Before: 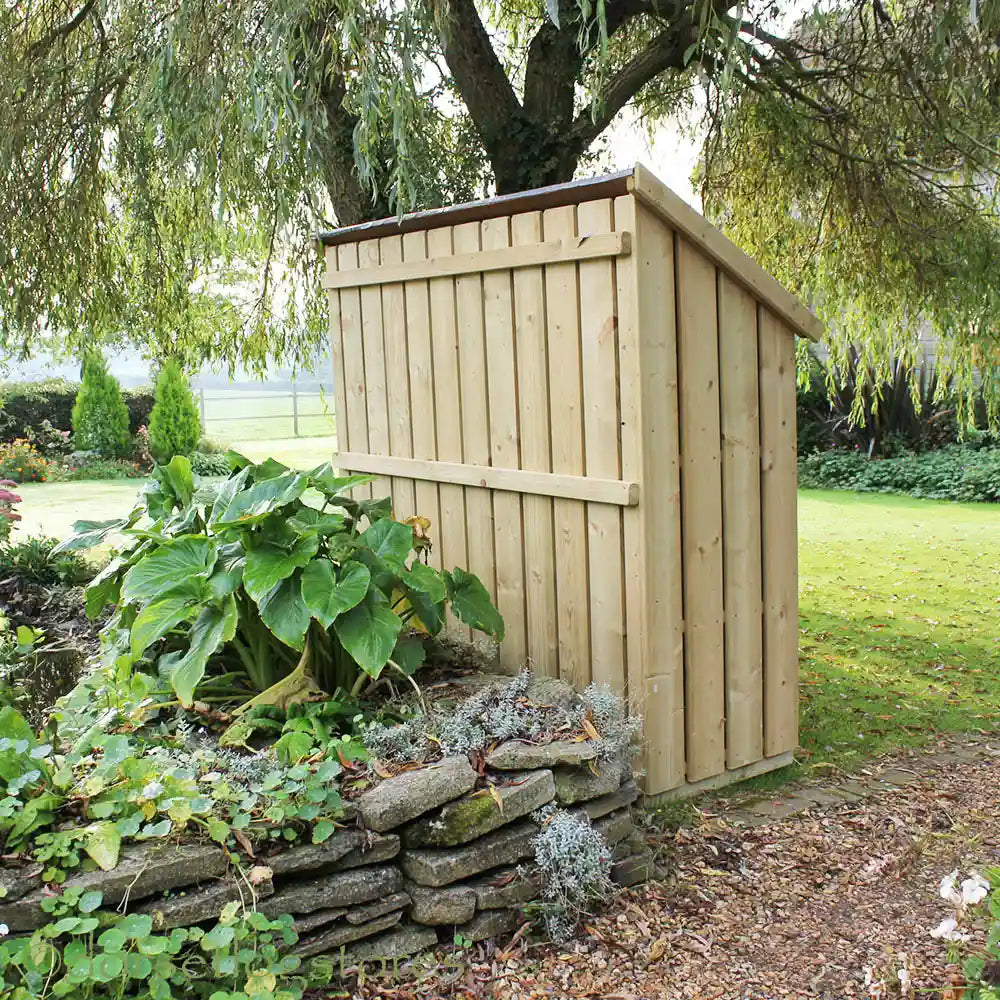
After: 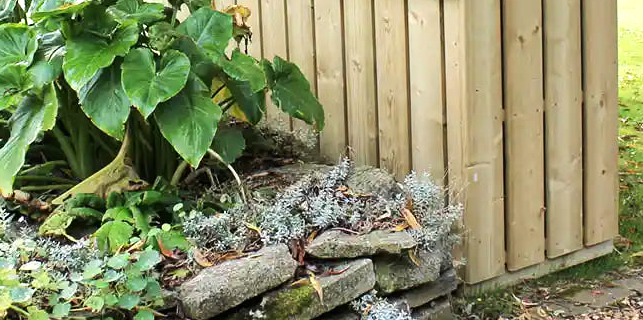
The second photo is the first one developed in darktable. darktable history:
crop: left 18.091%, top 51.13%, right 17.525%, bottom 16.85%
tone equalizer: -8 EV -0.417 EV, -7 EV -0.389 EV, -6 EV -0.333 EV, -5 EV -0.222 EV, -3 EV 0.222 EV, -2 EV 0.333 EV, -1 EV 0.389 EV, +0 EV 0.417 EV, edges refinement/feathering 500, mask exposure compensation -1.57 EV, preserve details no
